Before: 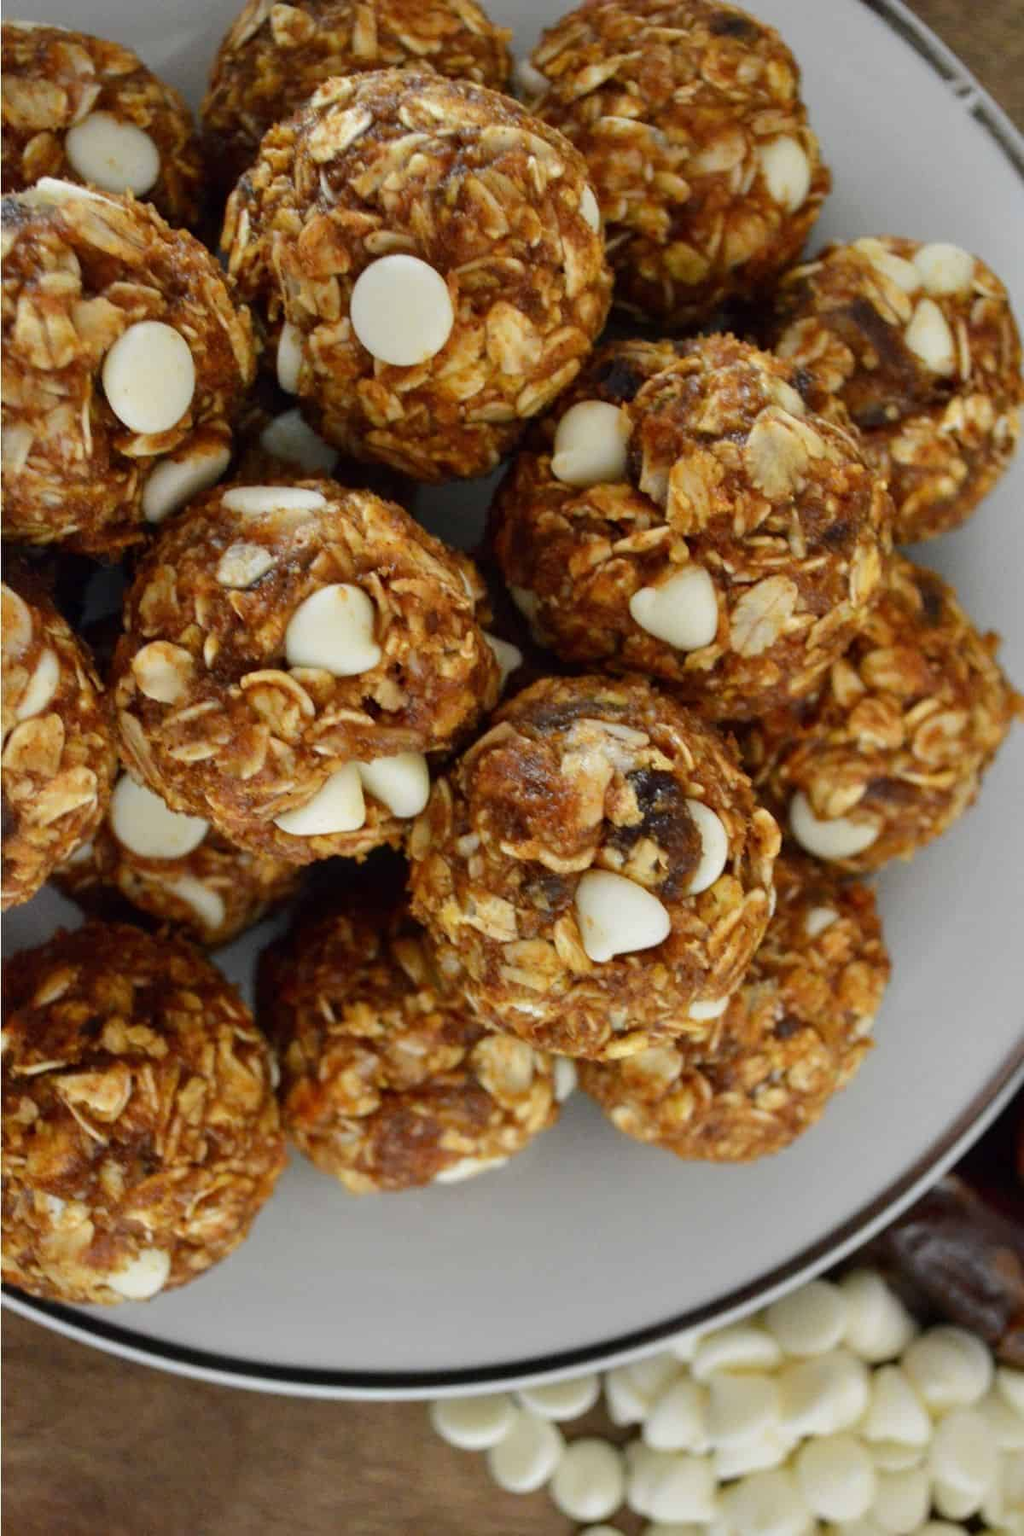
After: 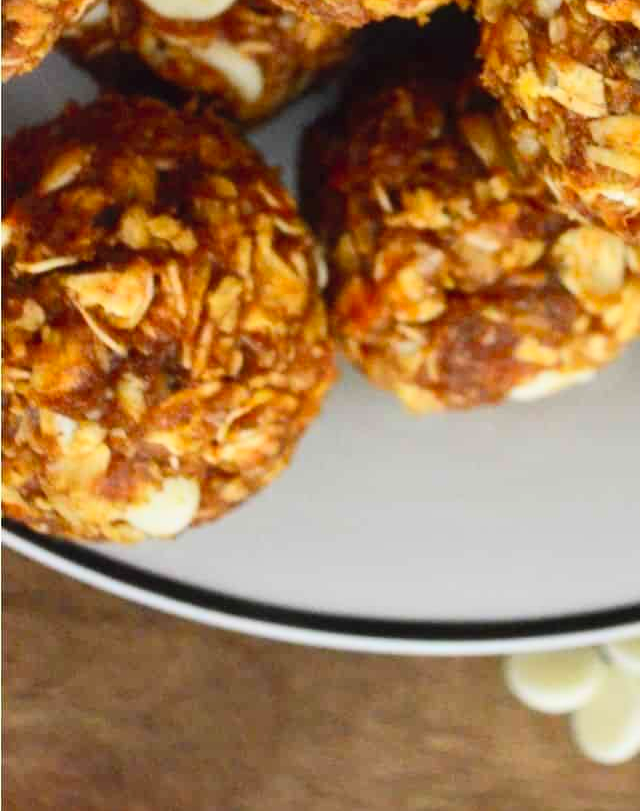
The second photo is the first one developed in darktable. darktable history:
contrast brightness saturation: contrast 0.24, brightness 0.26, saturation 0.39
crop and rotate: top 54.778%, right 46.61%, bottom 0.159%
